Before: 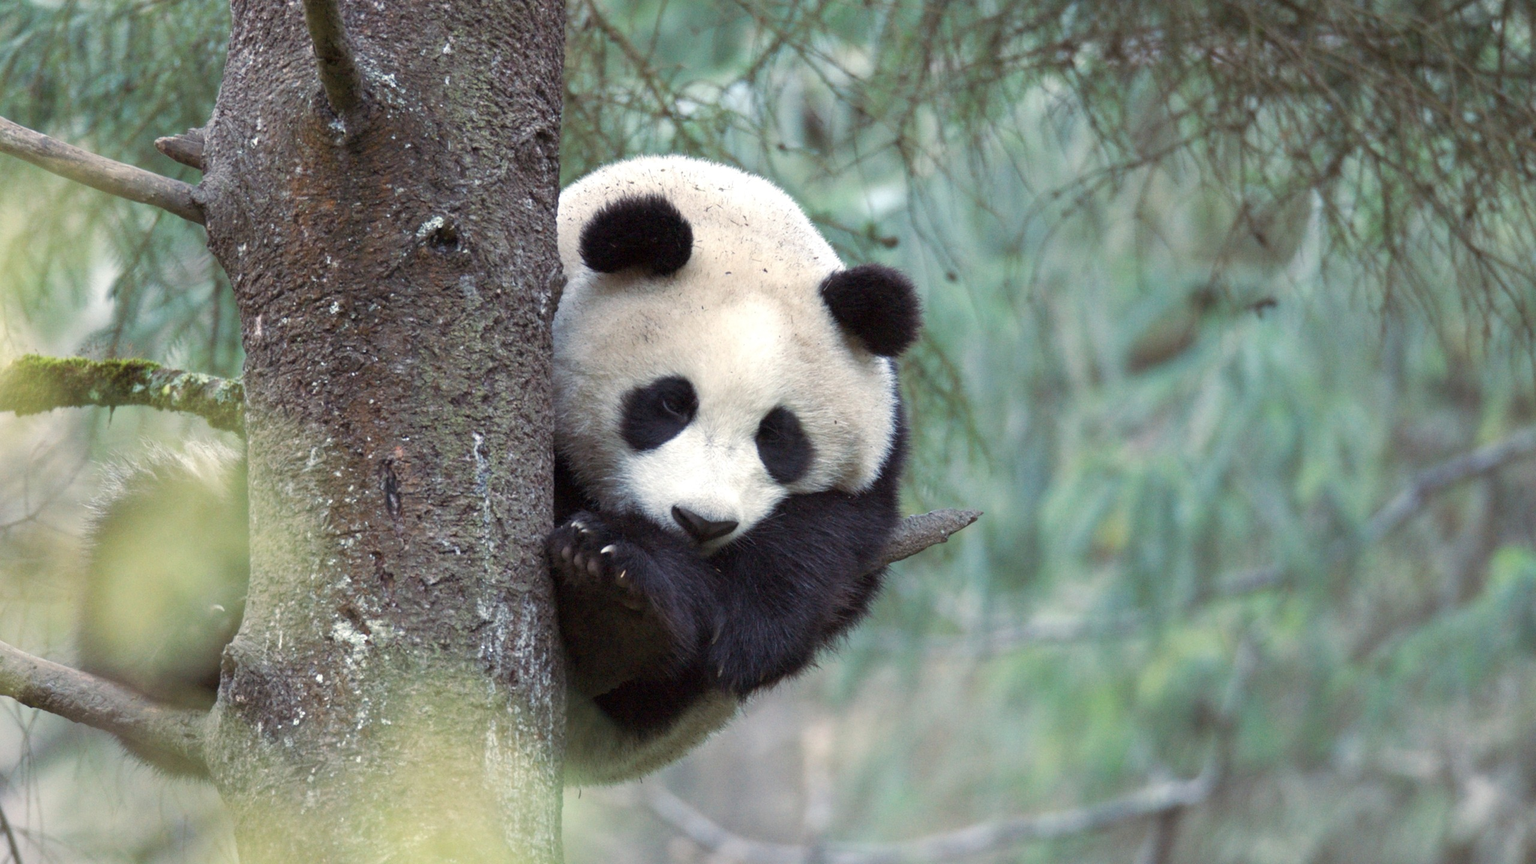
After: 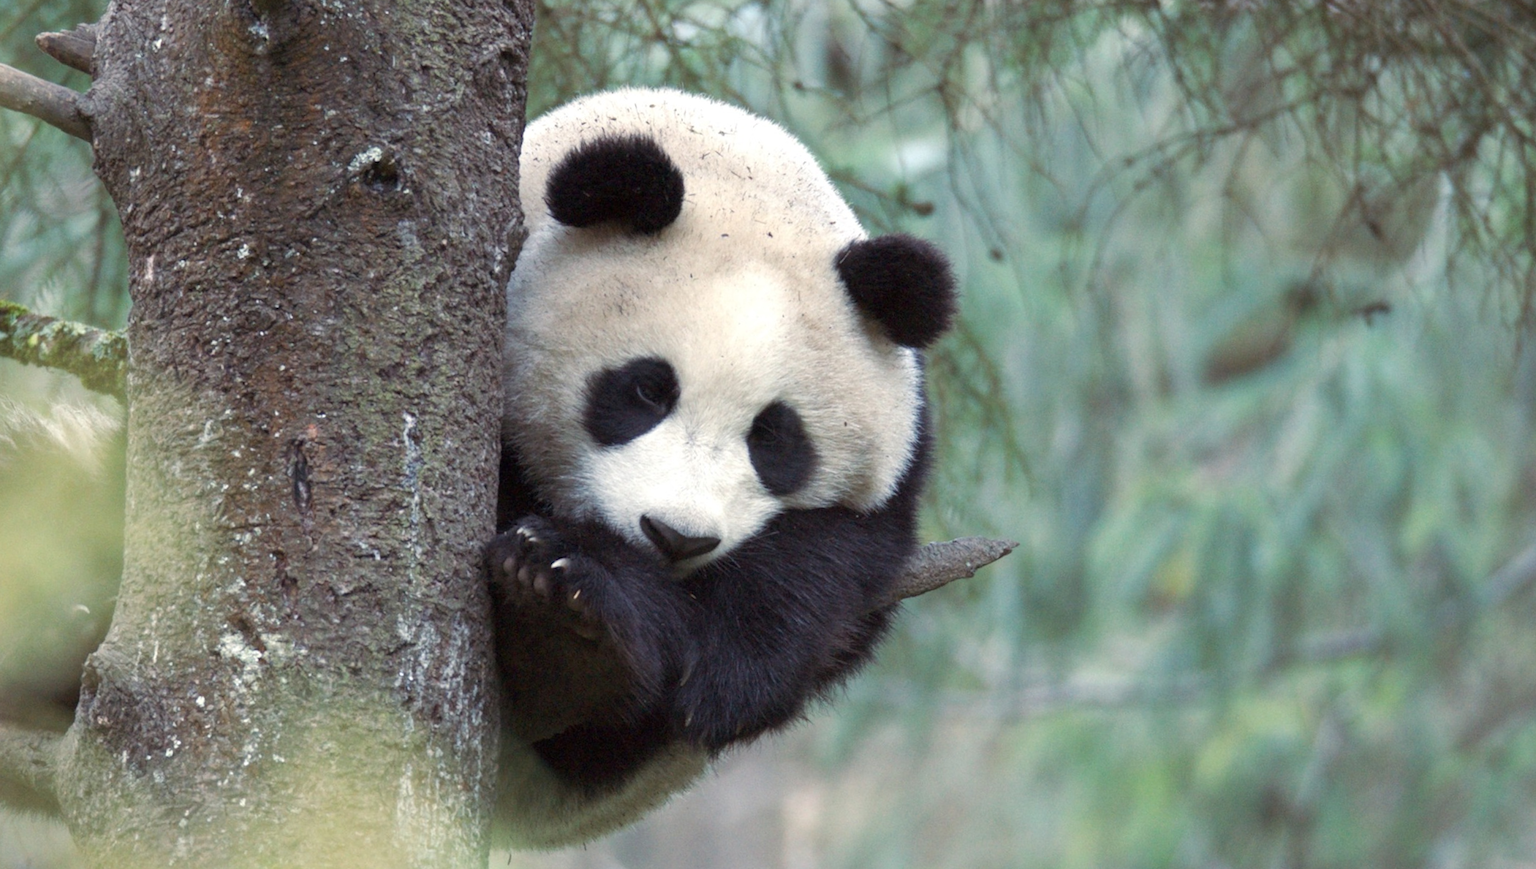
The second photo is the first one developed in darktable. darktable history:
crop and rotate: angle -3.14°, left 5.39%, top 5.18%, right 4.656%, bottom 4.235%
